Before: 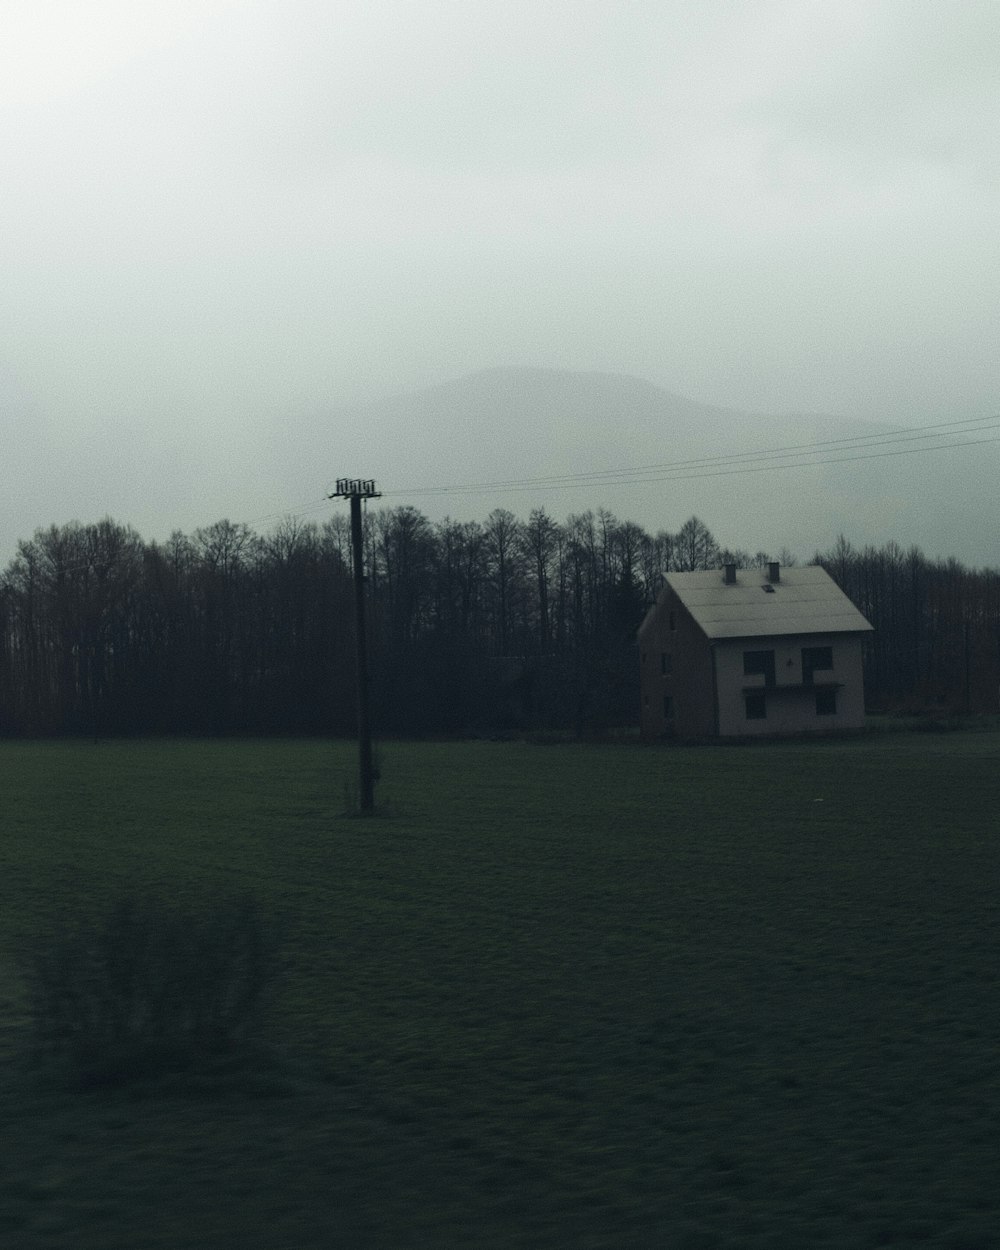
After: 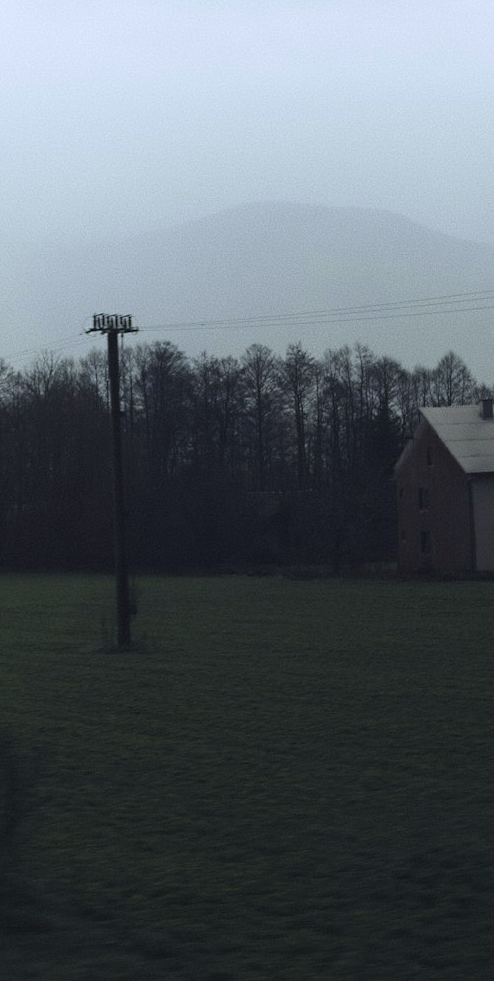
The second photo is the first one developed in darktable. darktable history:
white balance: red 1.004, blue 1.096
color correction: highlights a* -2.73, highlights b* -2.09, shadows a* 2.41, shadows b* 2.73
crop and rotate: angle 0.02°, left 24.353%, top 13.219%, right 26.156%, bottom 8.224%
